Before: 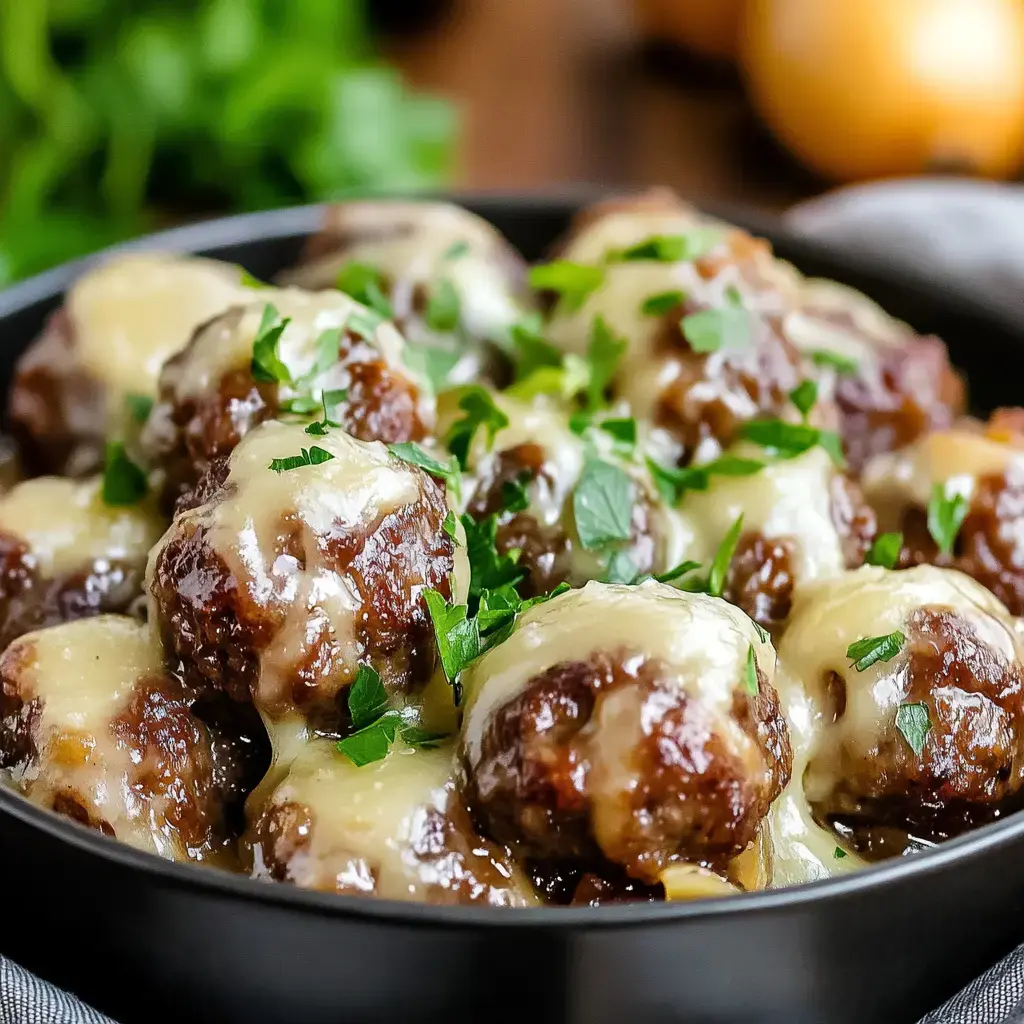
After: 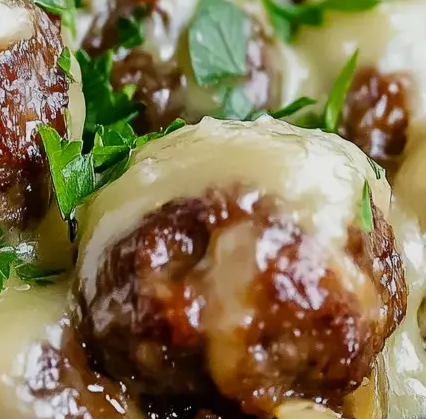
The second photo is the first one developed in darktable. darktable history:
crop: left 37.625%, top 45.358%, right 20.733%, bottom 13.718%
shadows and highlights: radius 121.86, shadows 21.89, white point adjustment -9.63, highlights -14.91, highlights color adjustment 89.06%, soften with gaussian
